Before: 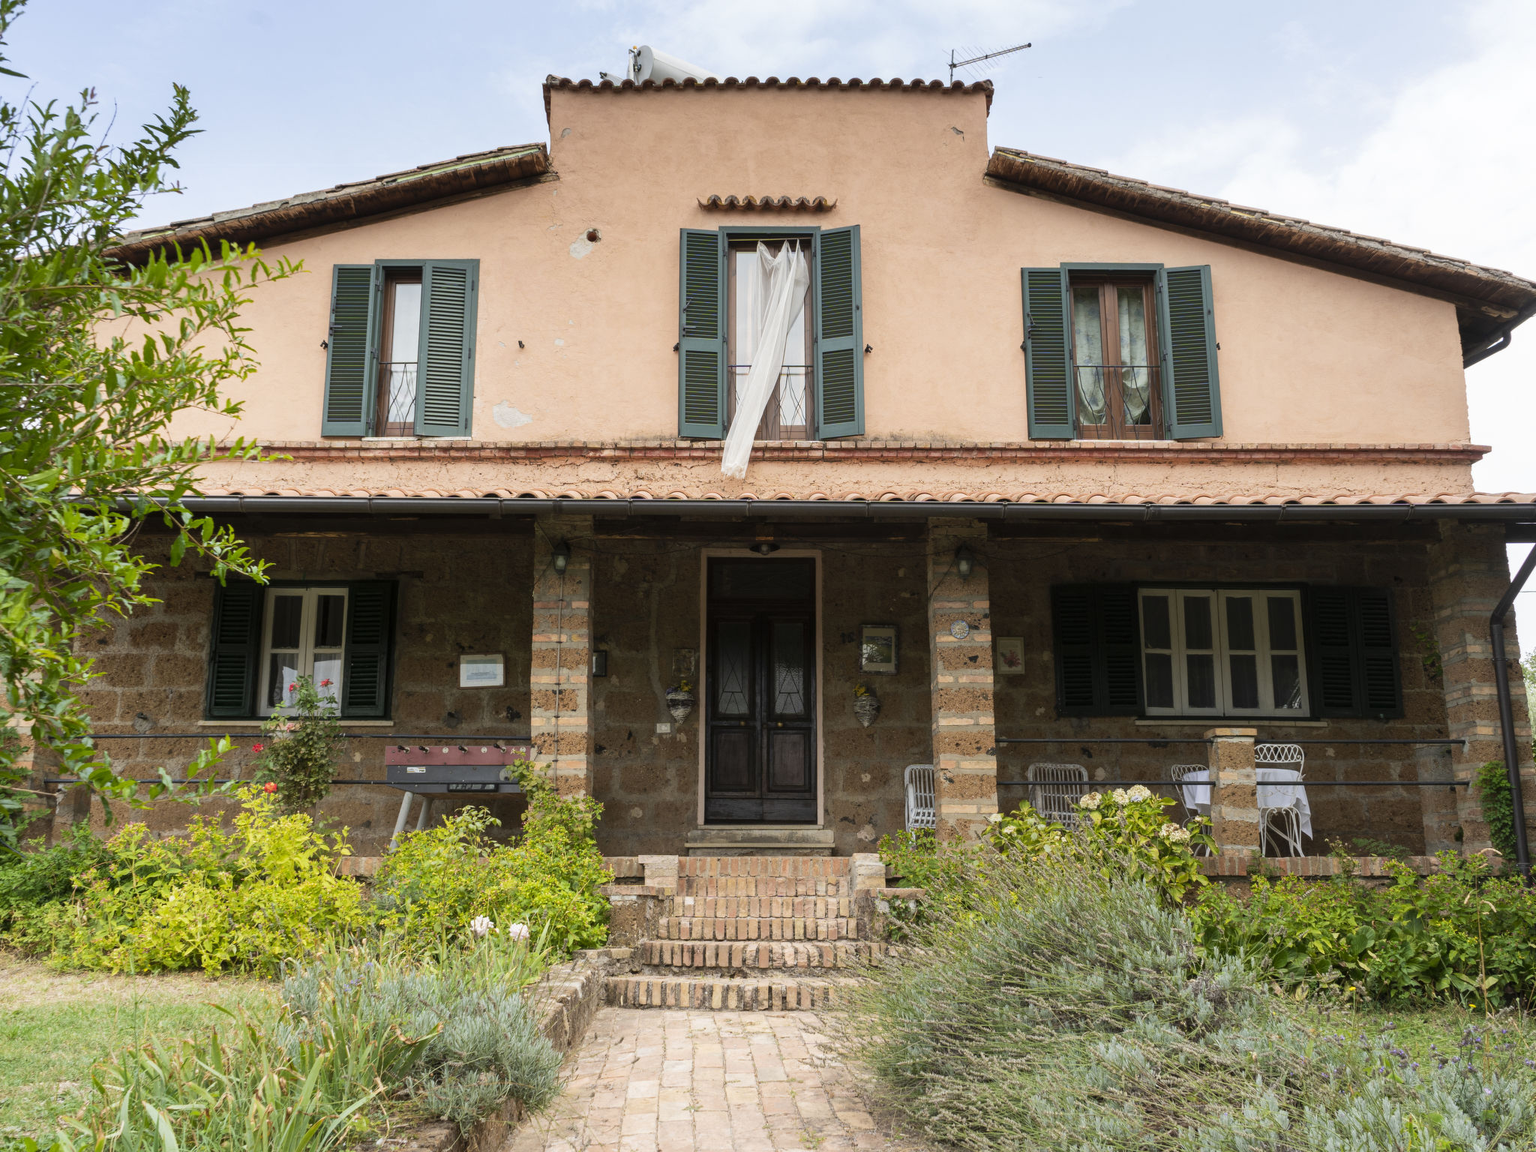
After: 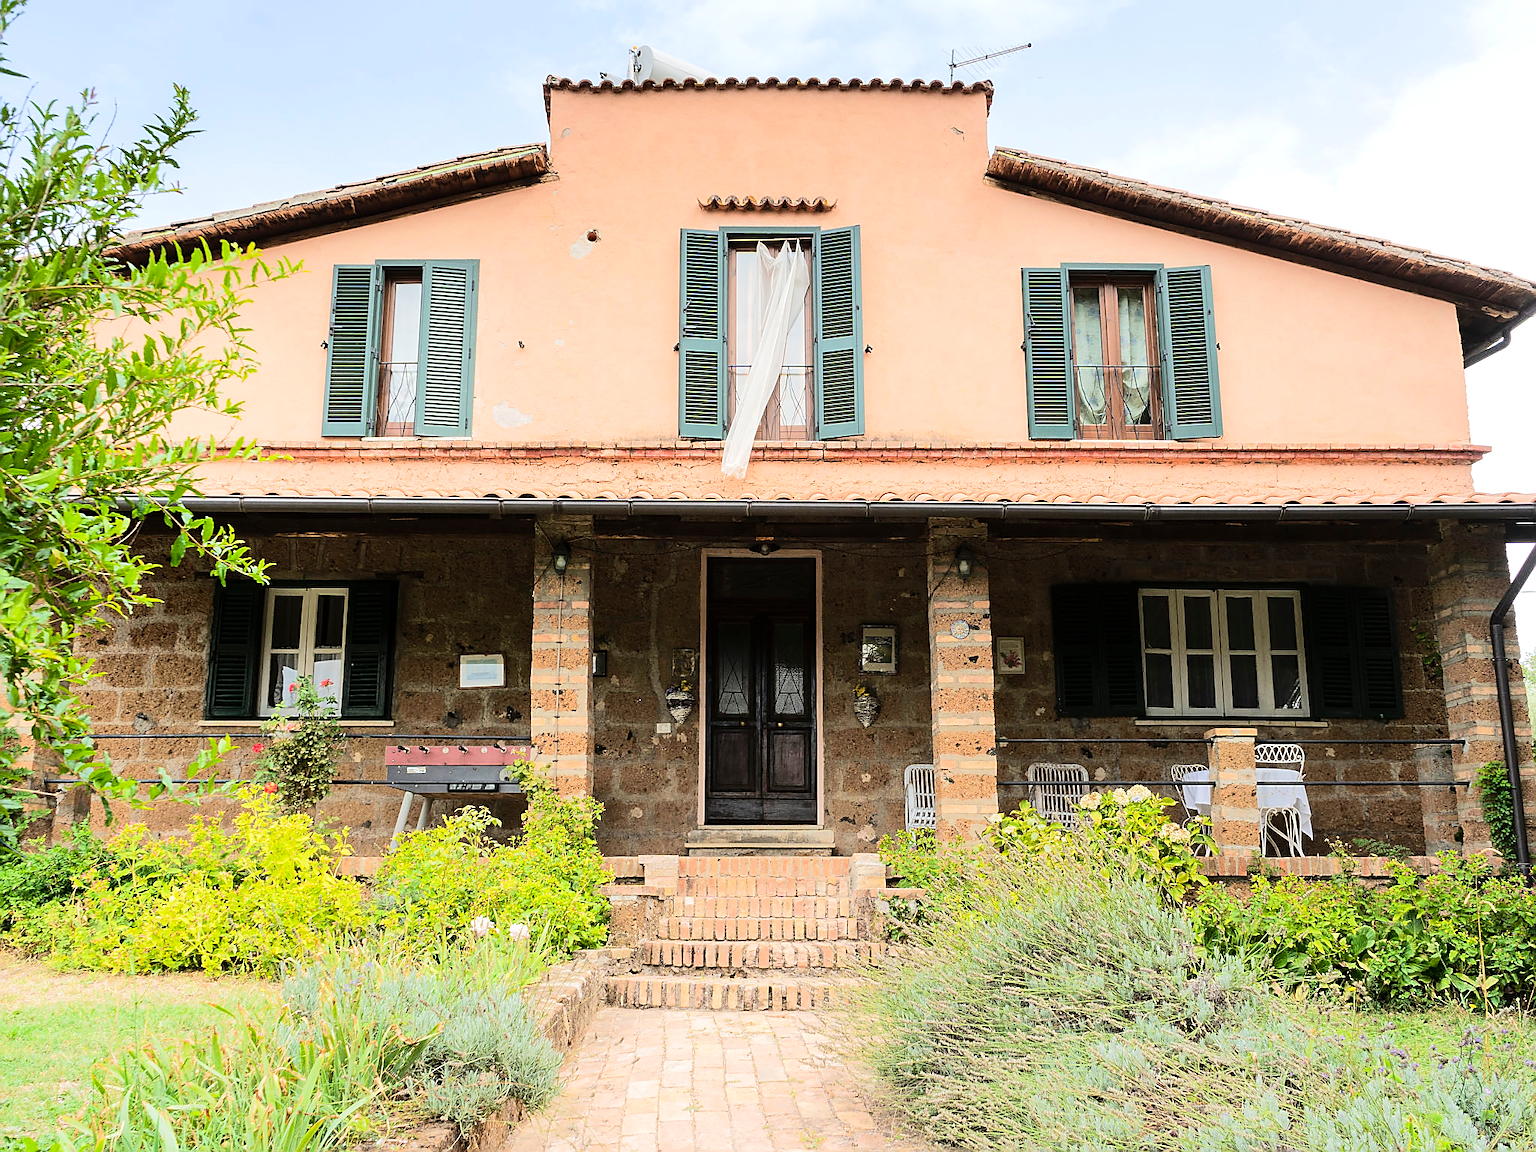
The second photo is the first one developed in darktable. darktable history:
tone equalizer: -7 EV 0.153 EV, -6 EV 0.564 EV, -5 EV 1.11 EV, -4 EV 1.37 EV, -3 EV 1.16 EV, -2 EV 0.6 EV, -1 EV 0.15 EV, edges refinement/feathering 500, mask exposure compensation -1.57 EV, preserve details no
sharpen: radius 1.352, amount 1.261, threshold 0.818
